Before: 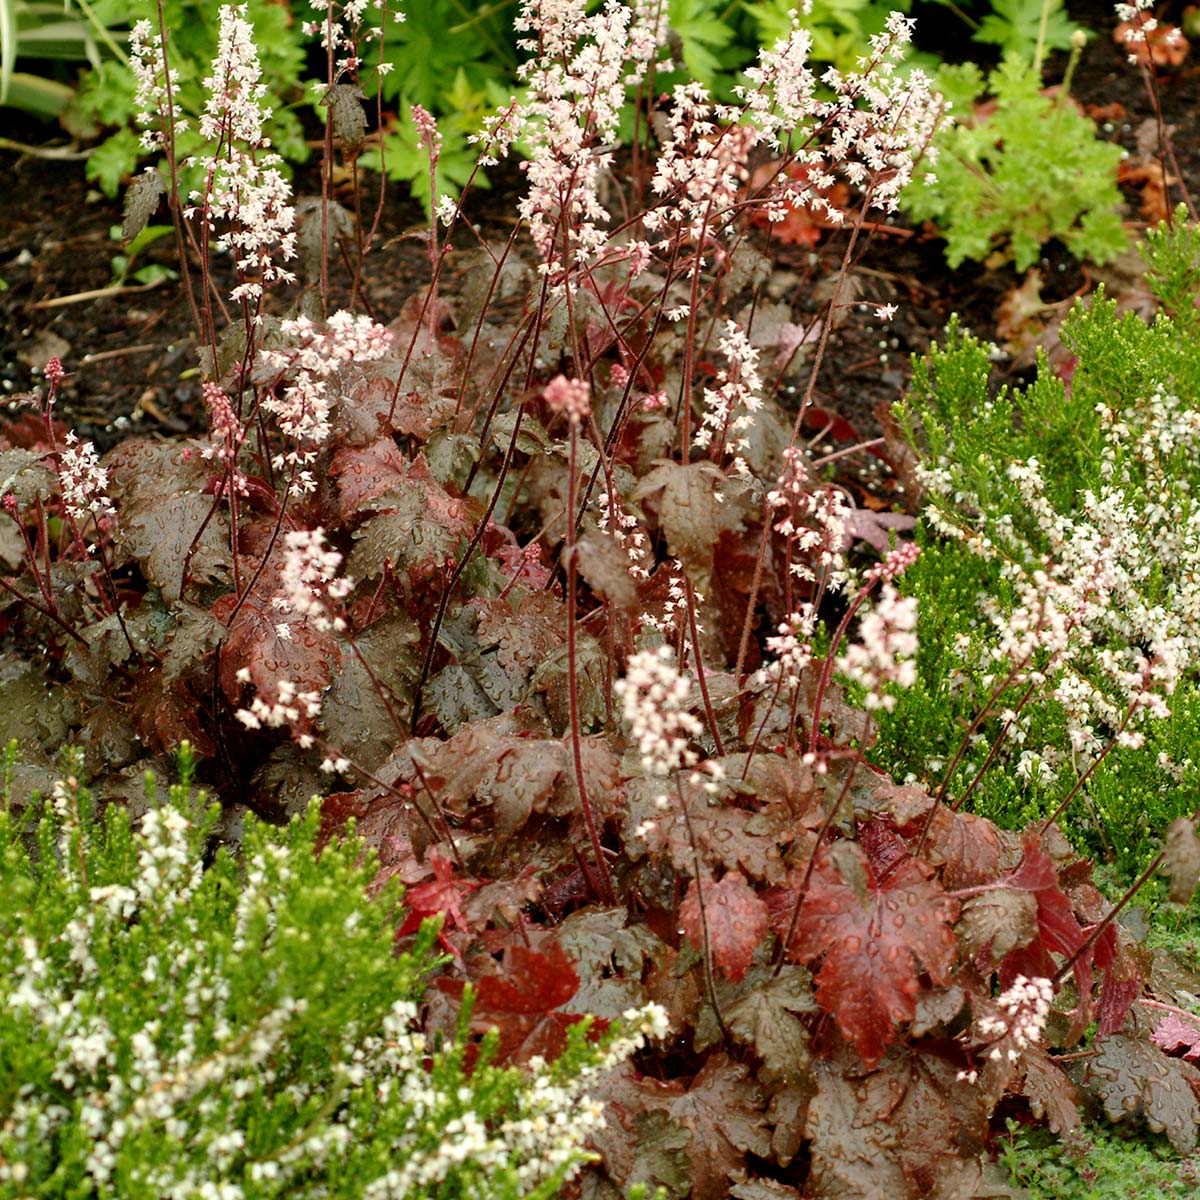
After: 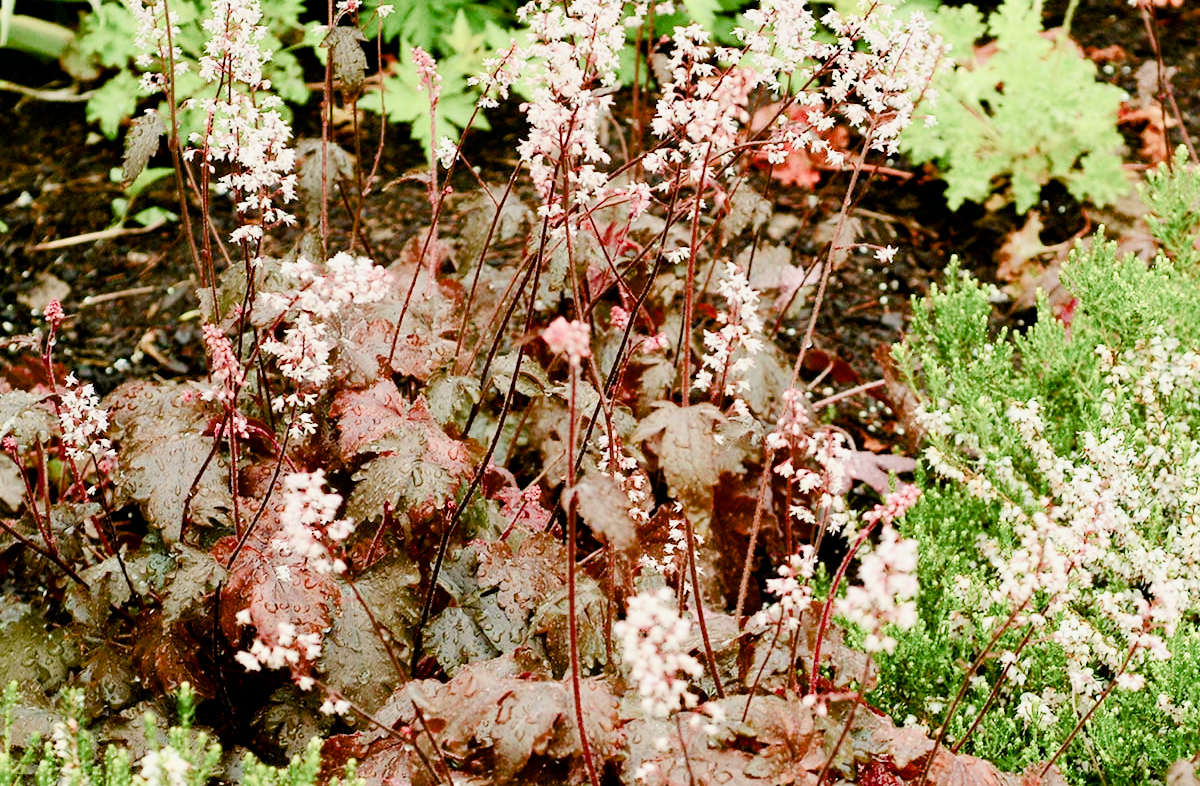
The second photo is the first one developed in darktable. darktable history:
filmic rgb: black relative exposure -7.65 EV, white relative exposure 4.56 EV, hardness 3.61
crop and rotate: top 4.846%, bottom 29.647%
color balance rgb: shadows lift › chroma 2.031%, shadows lift › hue 248.39°, perceptual saturation grading › global saturation 20%, perceptual saturation grading › highlights -48.932%, perceptual saturation grading › shadows 25.221%, saturation formula JzAzBz (2021)
exposure: black level correction 0, exposure 1.199 EV, compensate highlight preservation false
